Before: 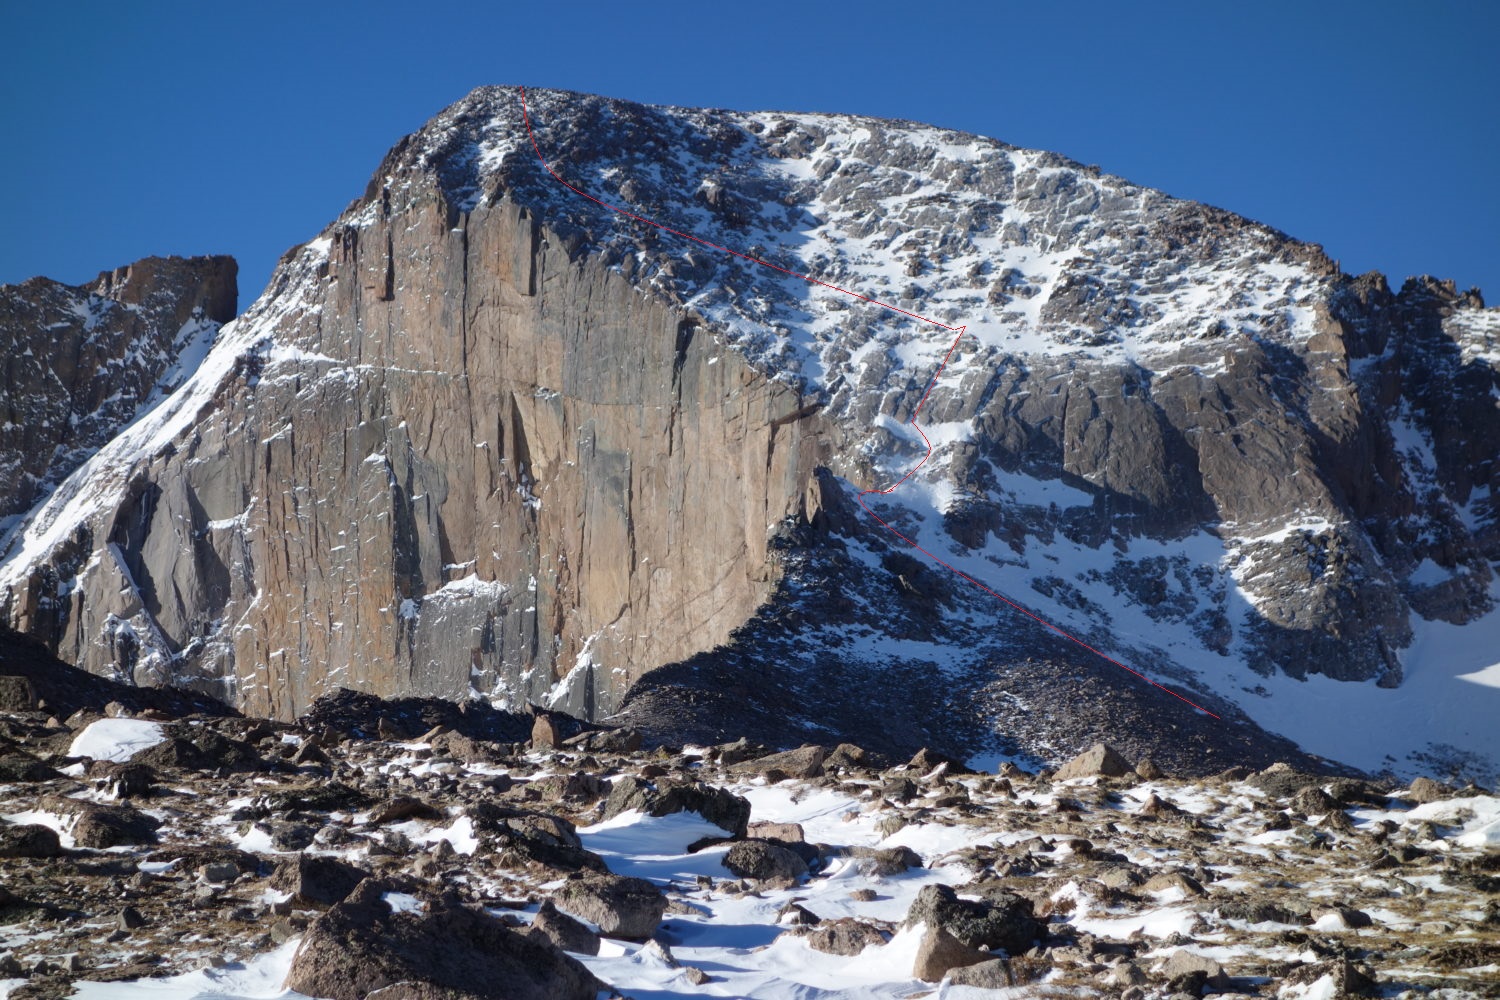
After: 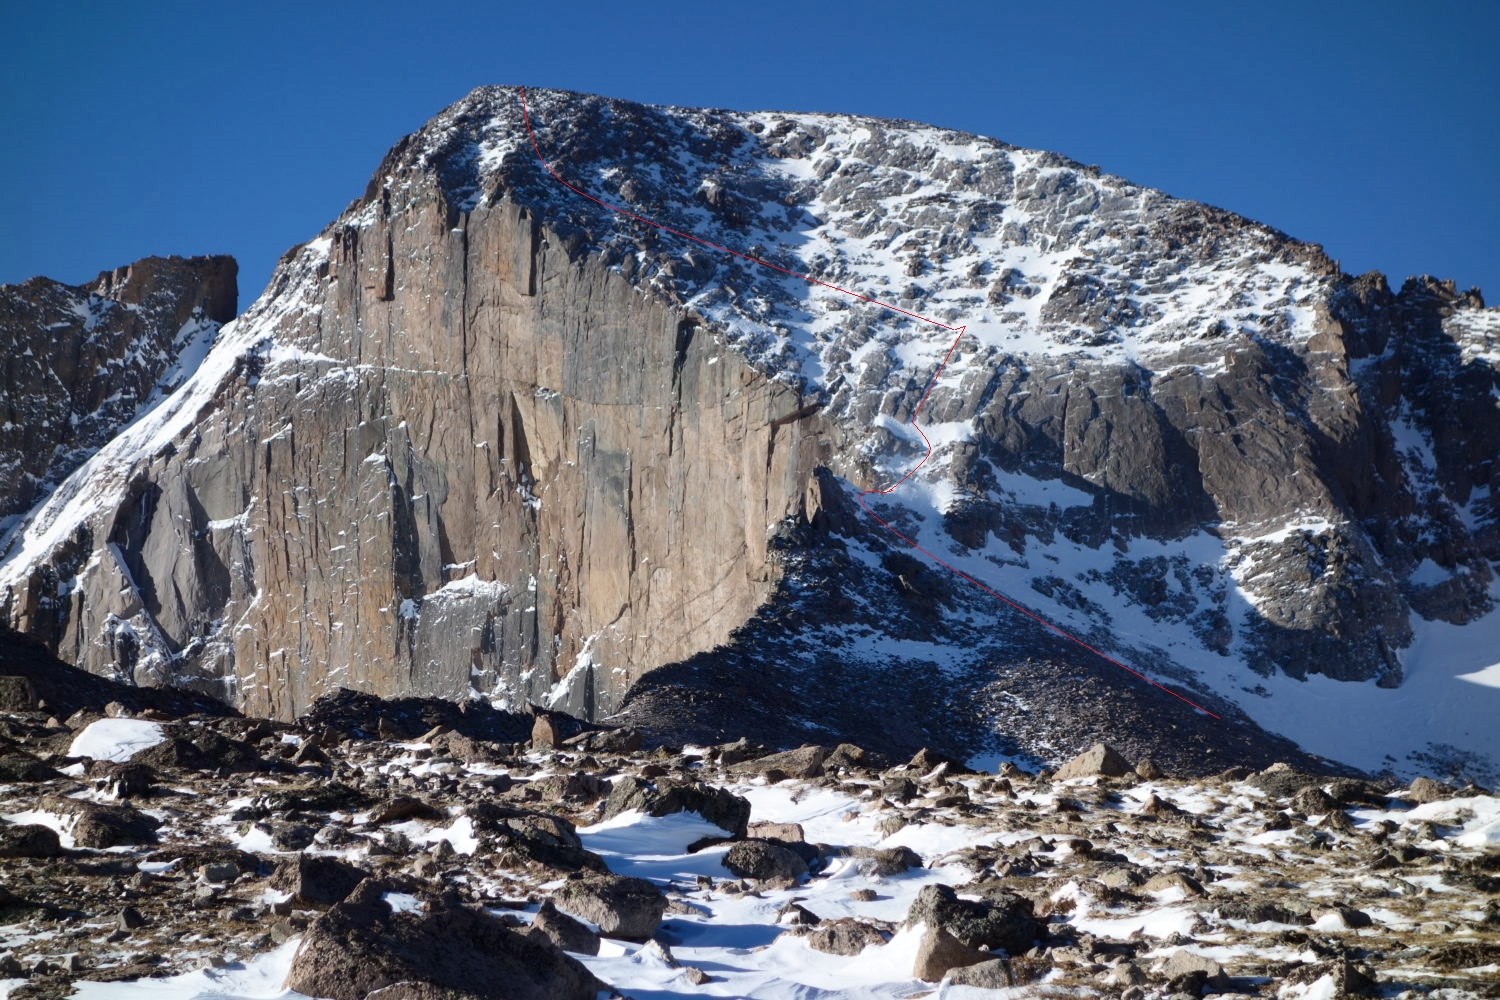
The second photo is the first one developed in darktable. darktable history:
local contrast: mode bilateral grid, contrast 9, coarseness 25, detail 111%, midtone range 0.2
contrast brightness saturation: contrast 0.144
